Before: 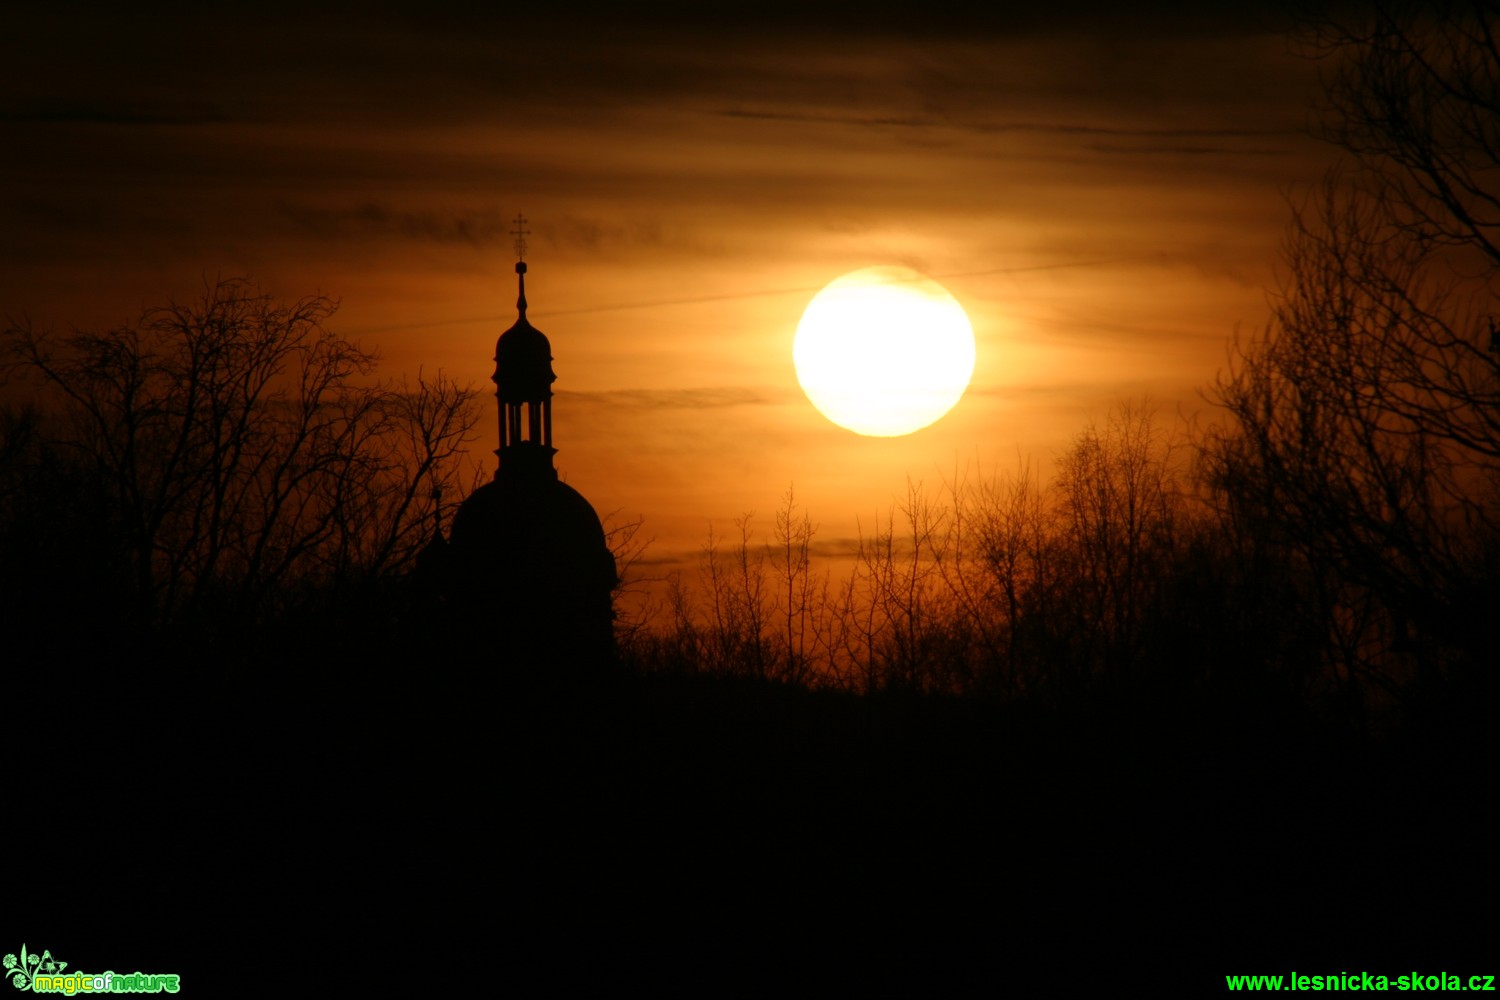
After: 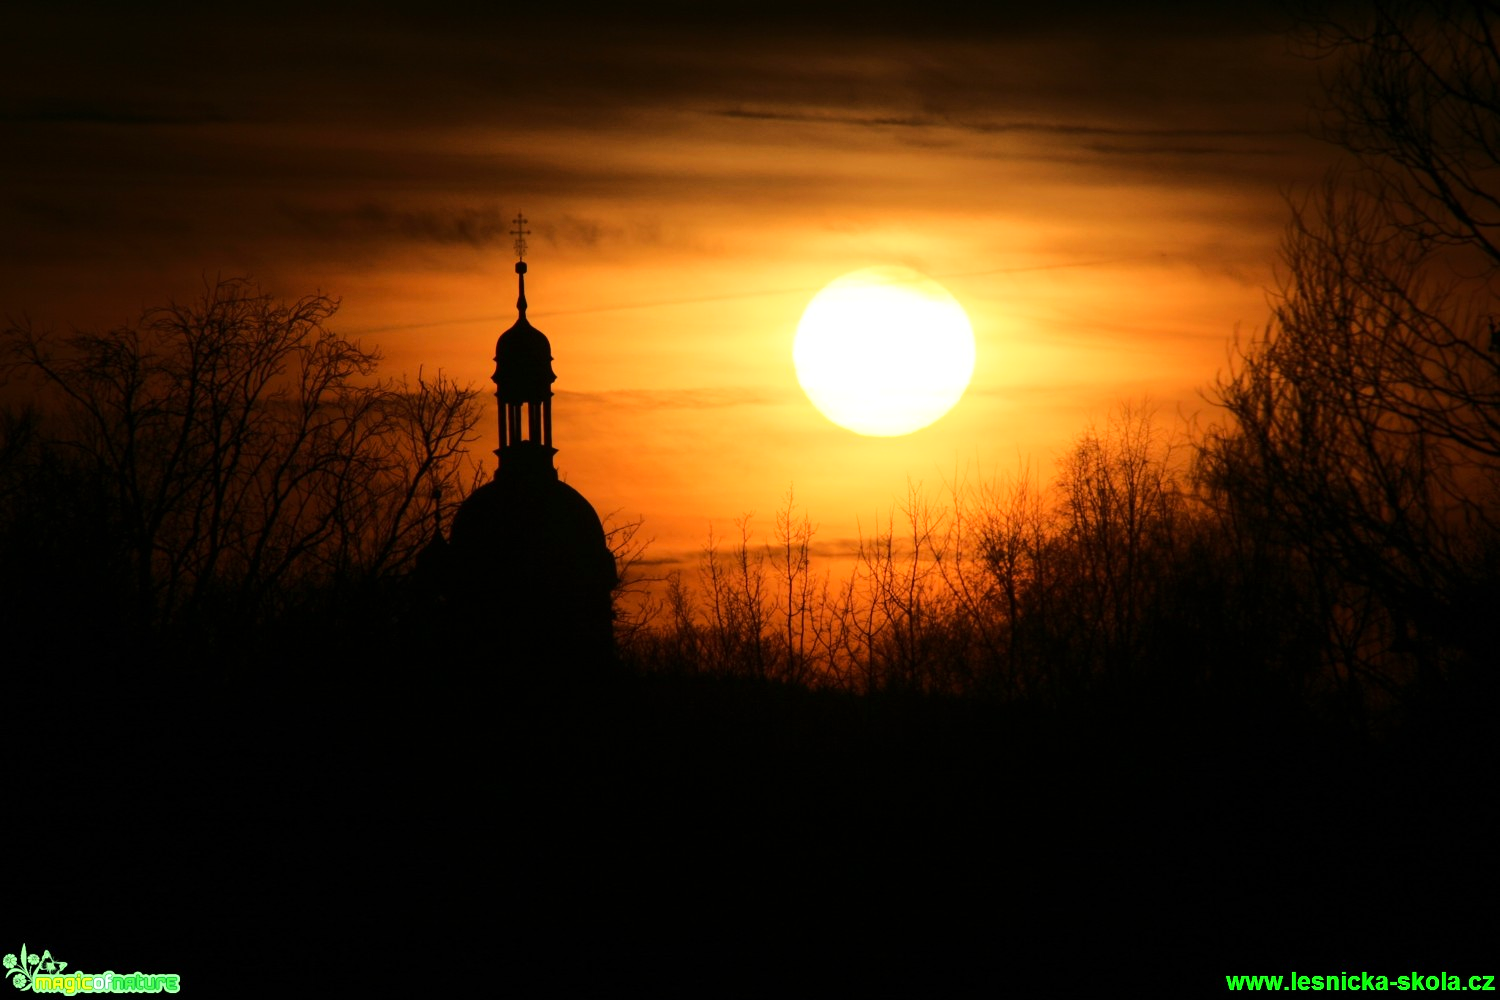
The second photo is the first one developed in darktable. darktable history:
base curve: curves: ch0 [(0, 0) (0.032, 0.037) (0.105, 0.228) (0.435, 0.76) (0.856, 0.983) (1, 1)]
white balance: emerald 1
